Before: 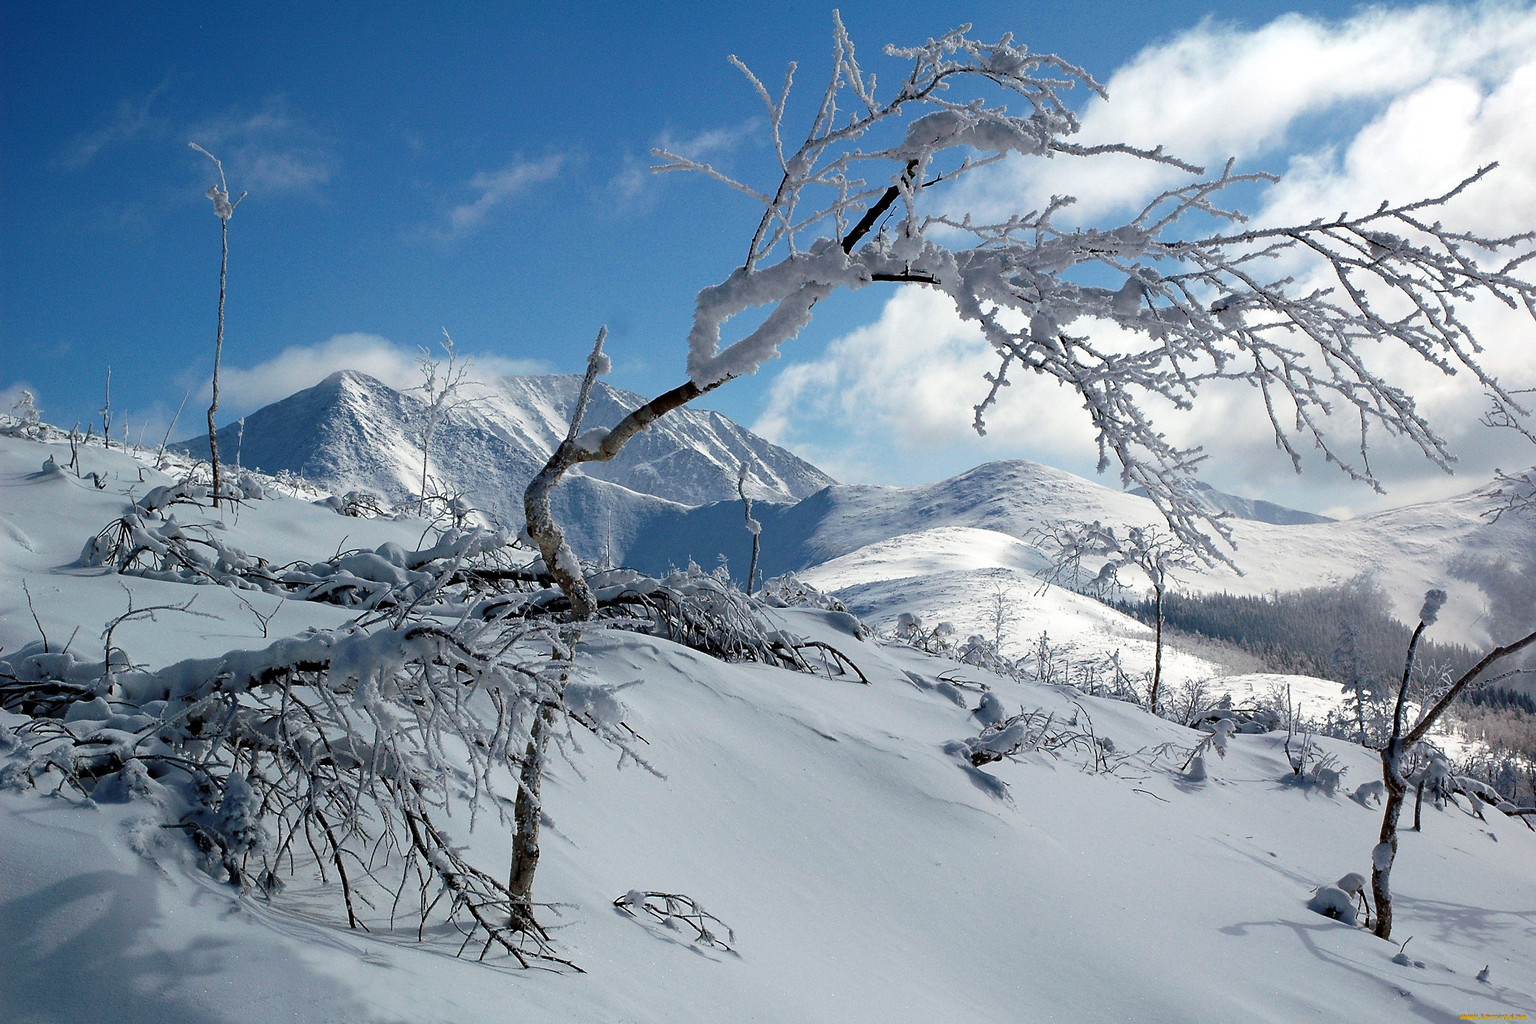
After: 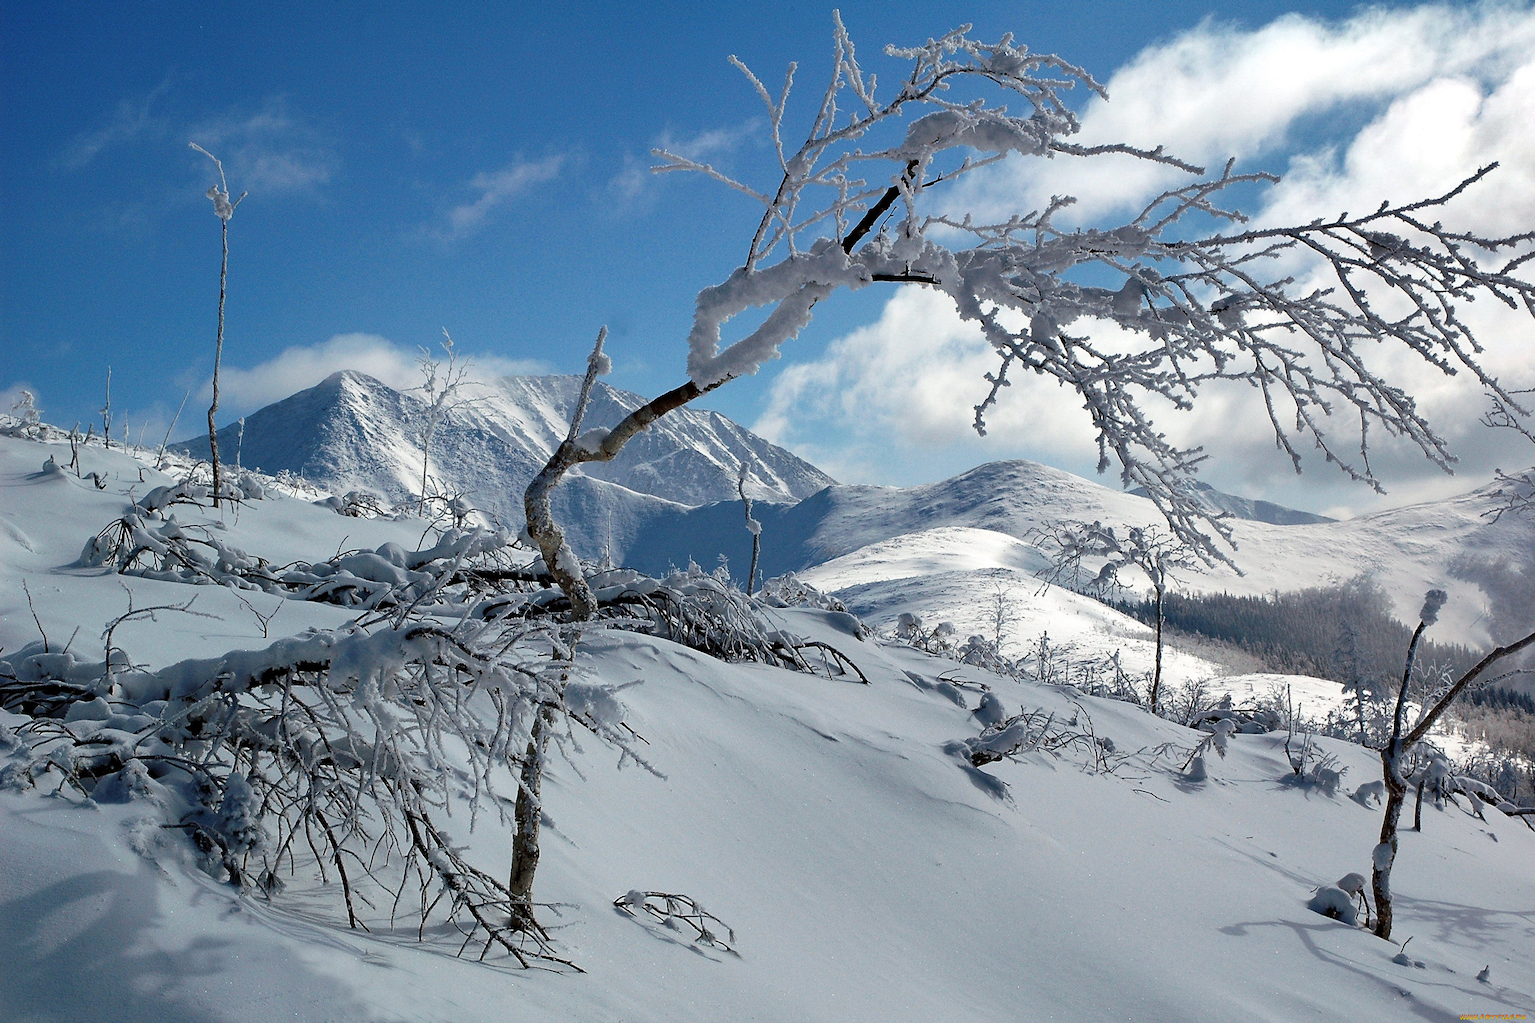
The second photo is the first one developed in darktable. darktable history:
shadows and highlights: radius 262.26, soften with gaussian
